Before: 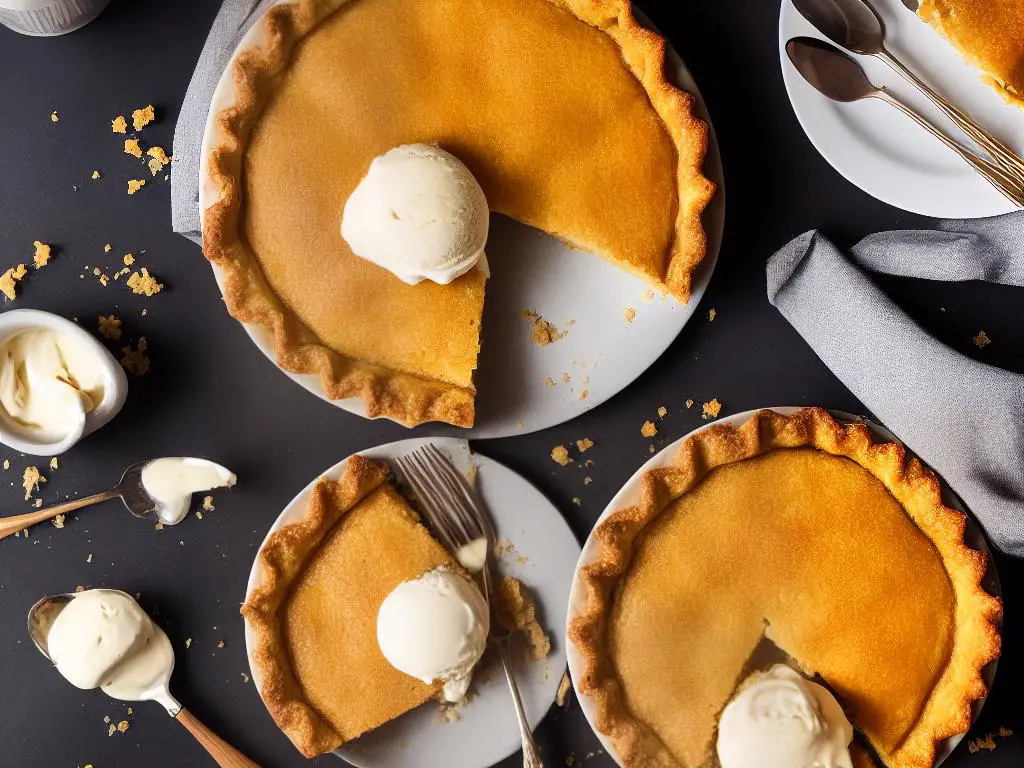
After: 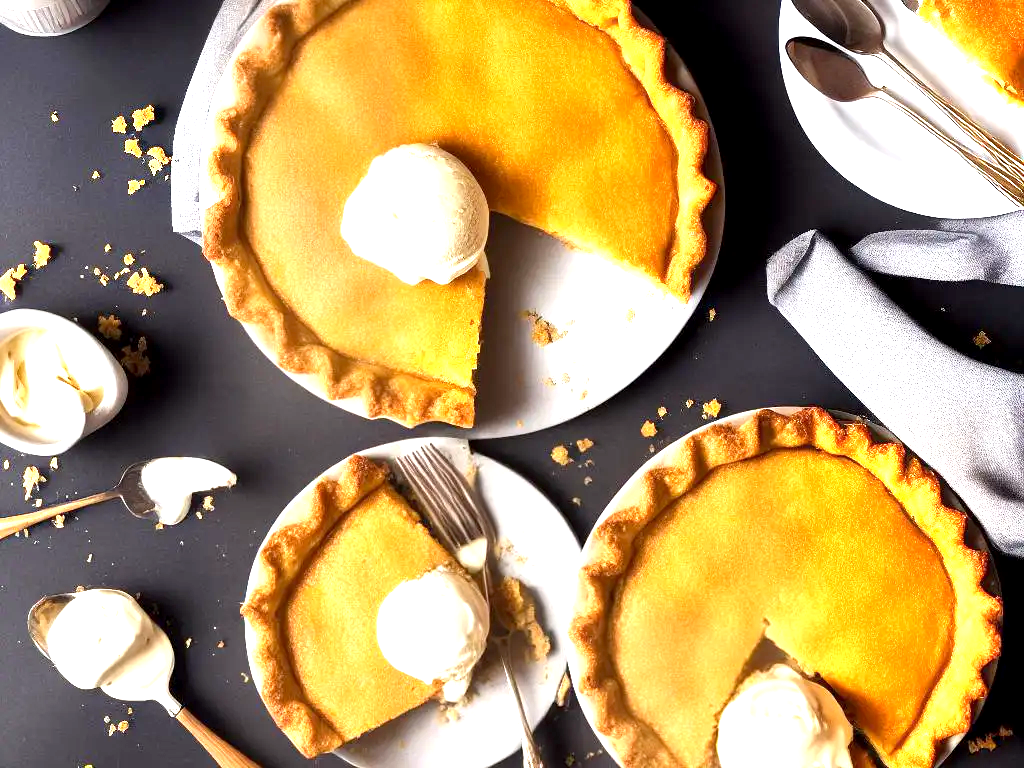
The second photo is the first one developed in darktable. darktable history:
exposure: black level correction 0.002, exposure 1.309 EV, compensate exposure bias true, compensate highlight preservation false
